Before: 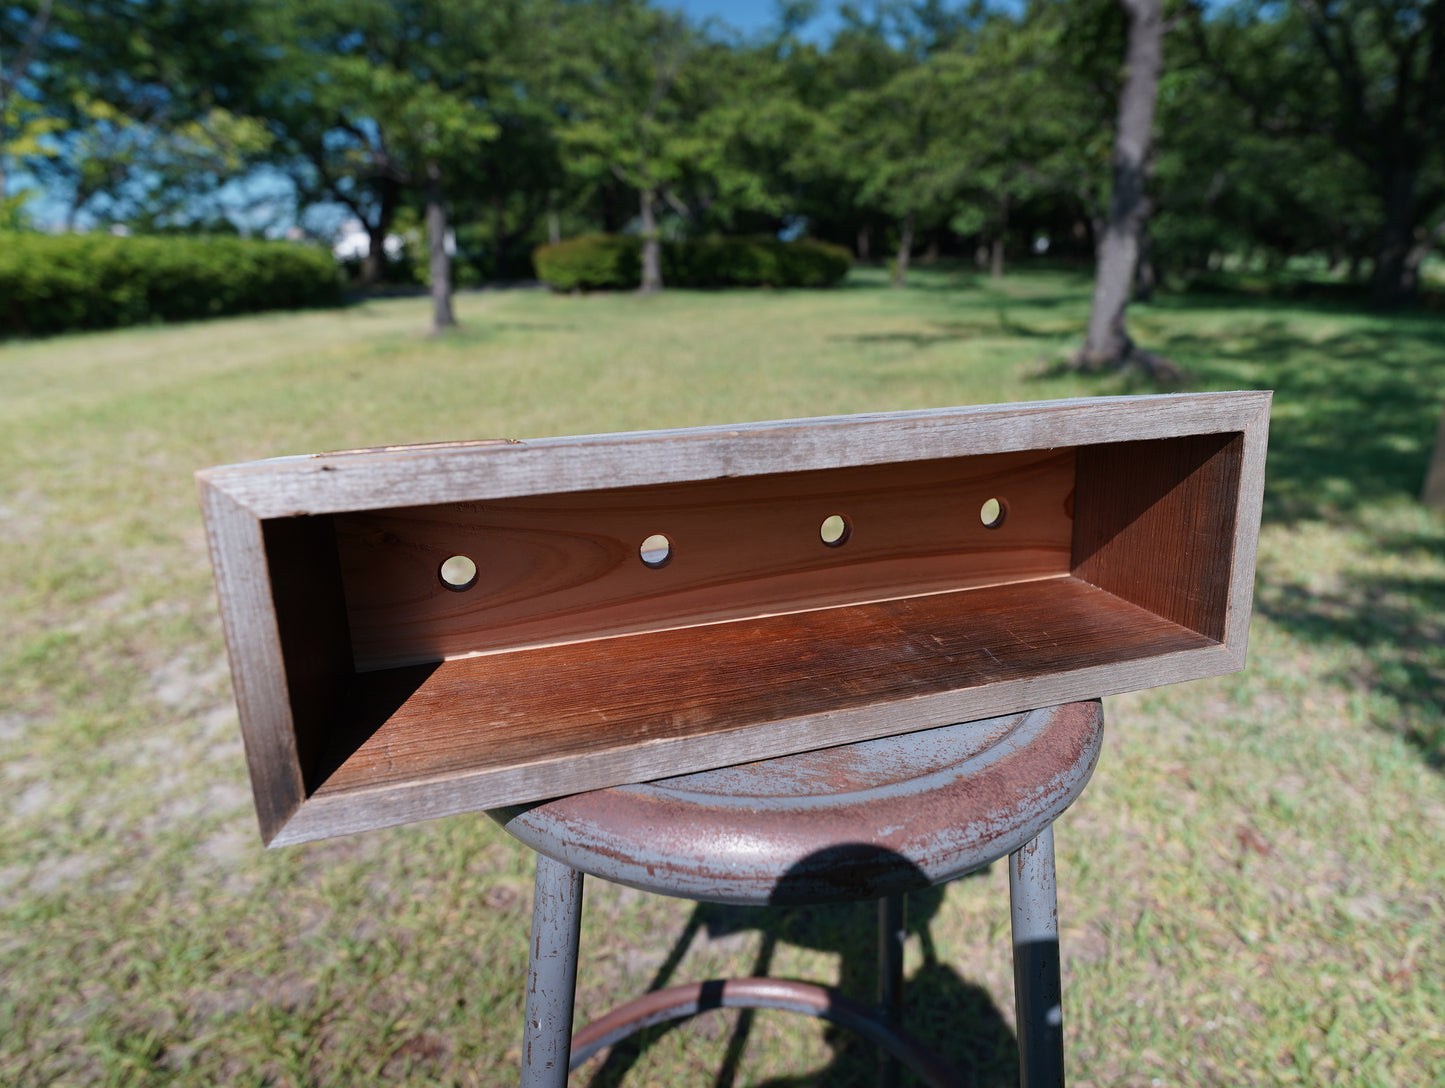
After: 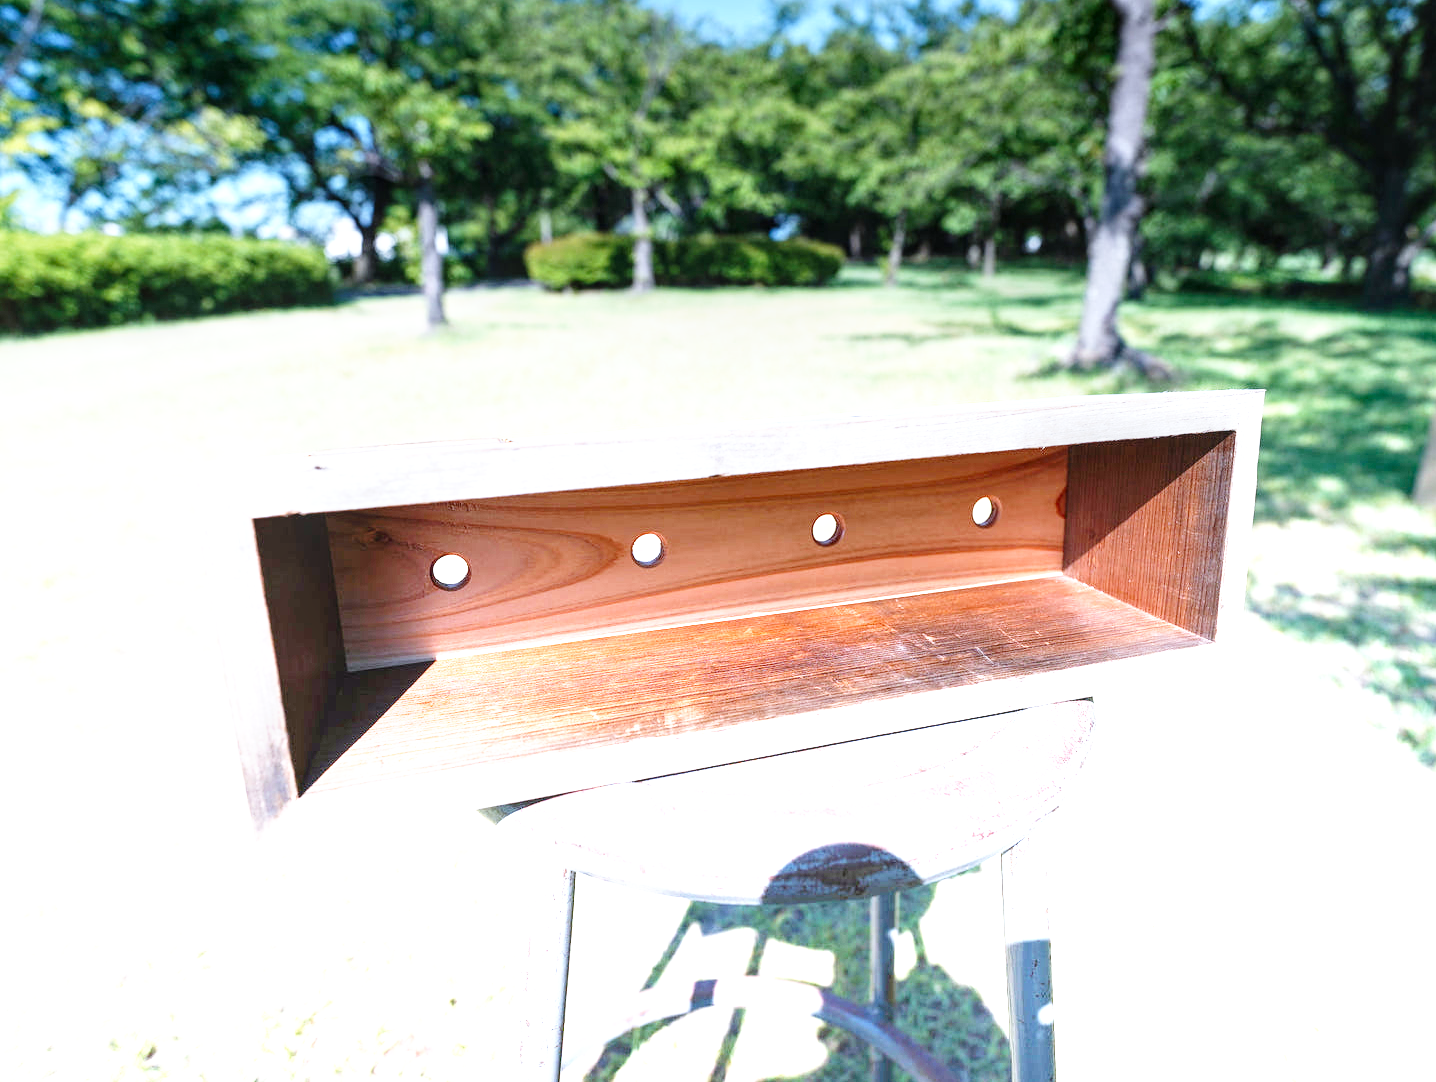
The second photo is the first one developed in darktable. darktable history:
crop and rotate: left 0.614%, top 0.179%, bottom 0.309%
base curve: curves: ch0 [(0, 0) (0.008, 0.007) (0.022, 0.029) (0.048, 0.089) (0.092, 0.197) (0.191, 0.399) (0.275, 0.534) (0.357, 0.65) (0.477, 0.78) (0.542, 0.833) (0.799, 0.973) (1, 1)], preserve colors none
tone equalizer: on, module defaults
local contrast: on, module defaults
exposure: black level correction 0, exposure 0.7 EV, compensate exposure bias true, compensate highlight preservation false
white balance: red 0.931, blue 1.11
graduated density: density -3.9 EV
